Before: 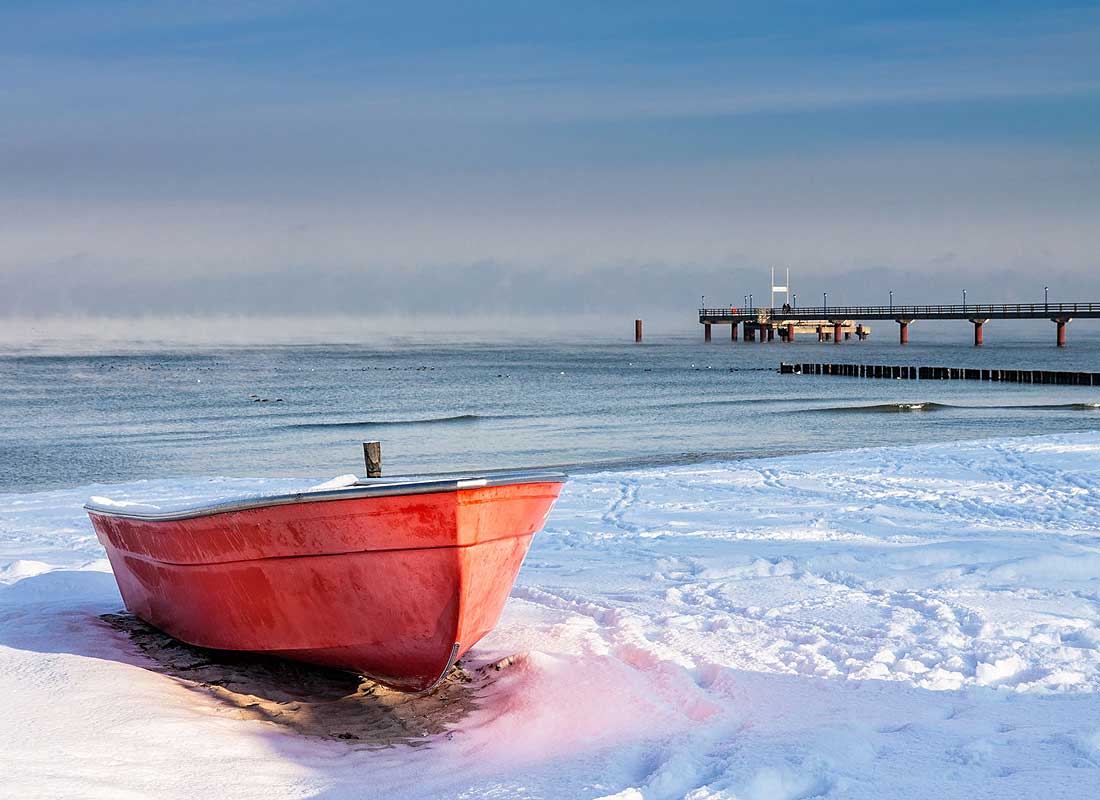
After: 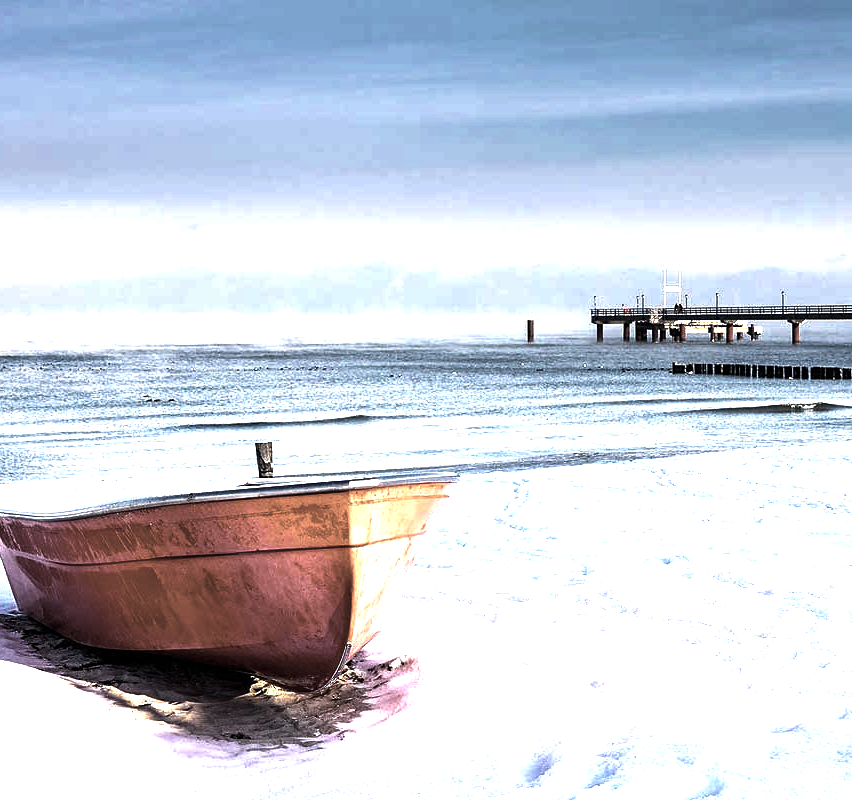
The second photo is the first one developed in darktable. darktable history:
color balance rgb: linear chroma grading › shadows -30%, linear chroma grading › global chroma 35%, perceptual saturation grading › global saturation 75%, perceptual saturation grading › shadows -30%, perceptual brilliance grading › highlights 75%, perceptual brilliance grading › shadows -30%, global vibrance 35%
crop: left 9.88%, right 12.664%
color correction: saturation 0.3
color calibration: illuminant as shot in camera, x 0.358, y 0.373, temperature 4628.91 K
